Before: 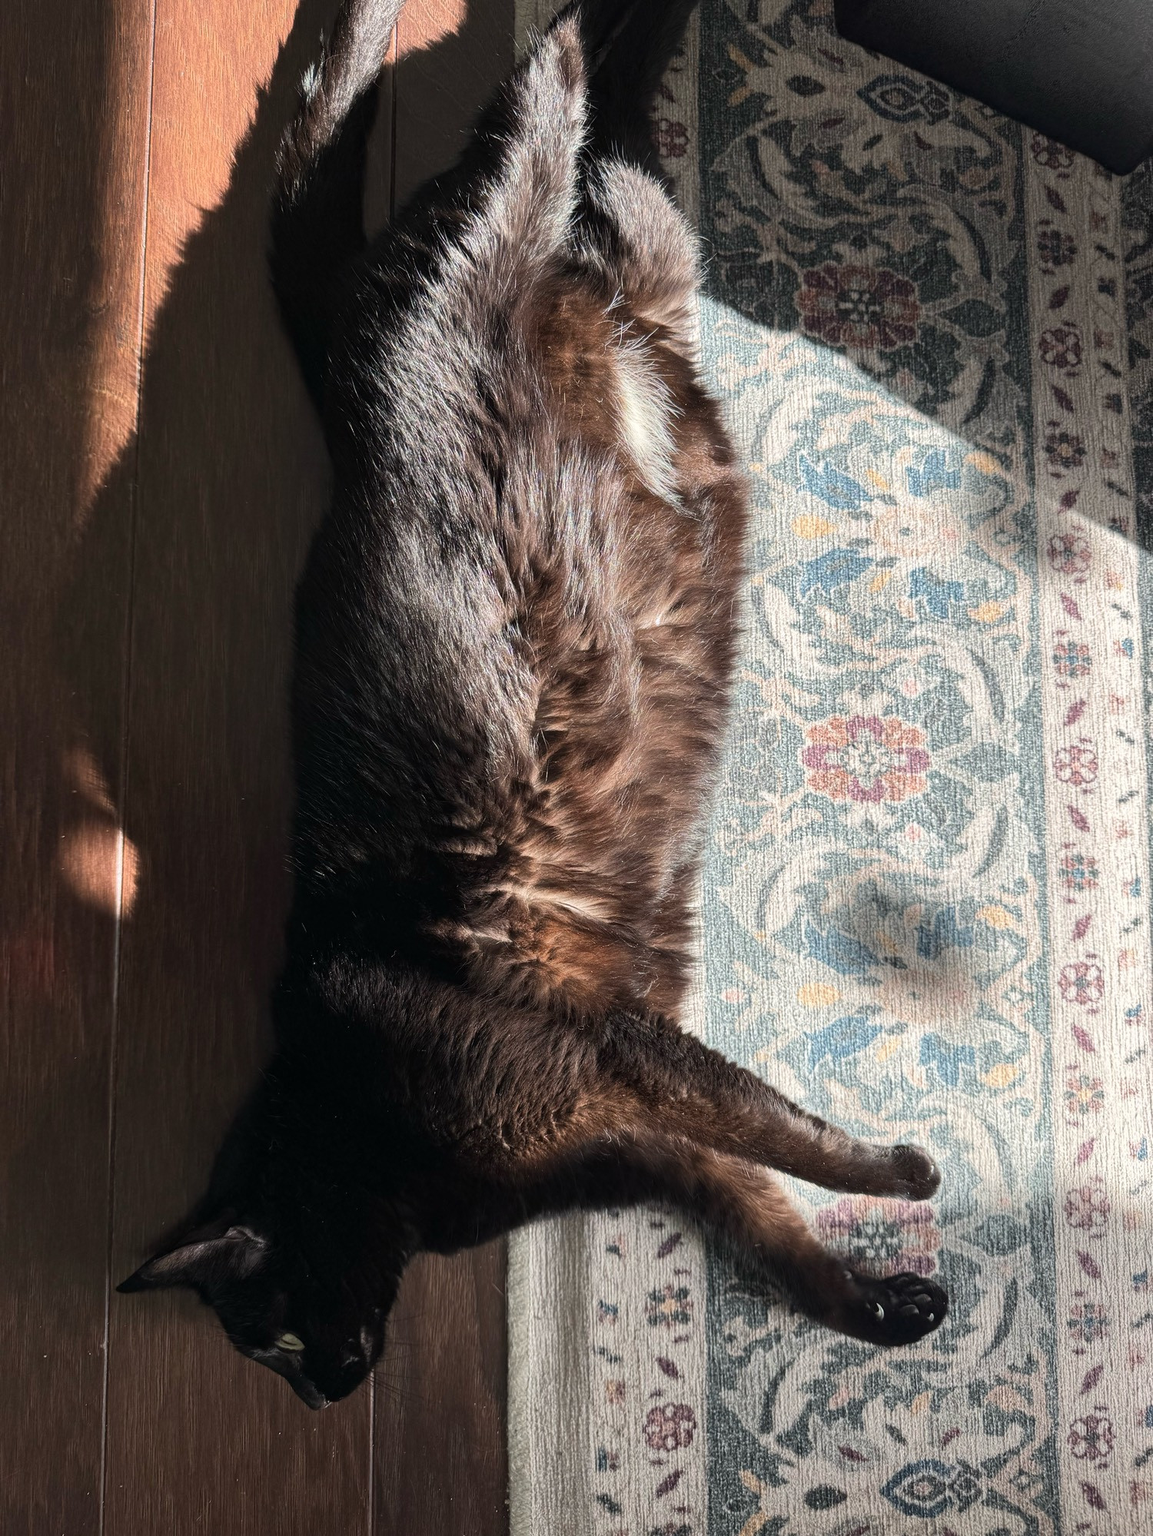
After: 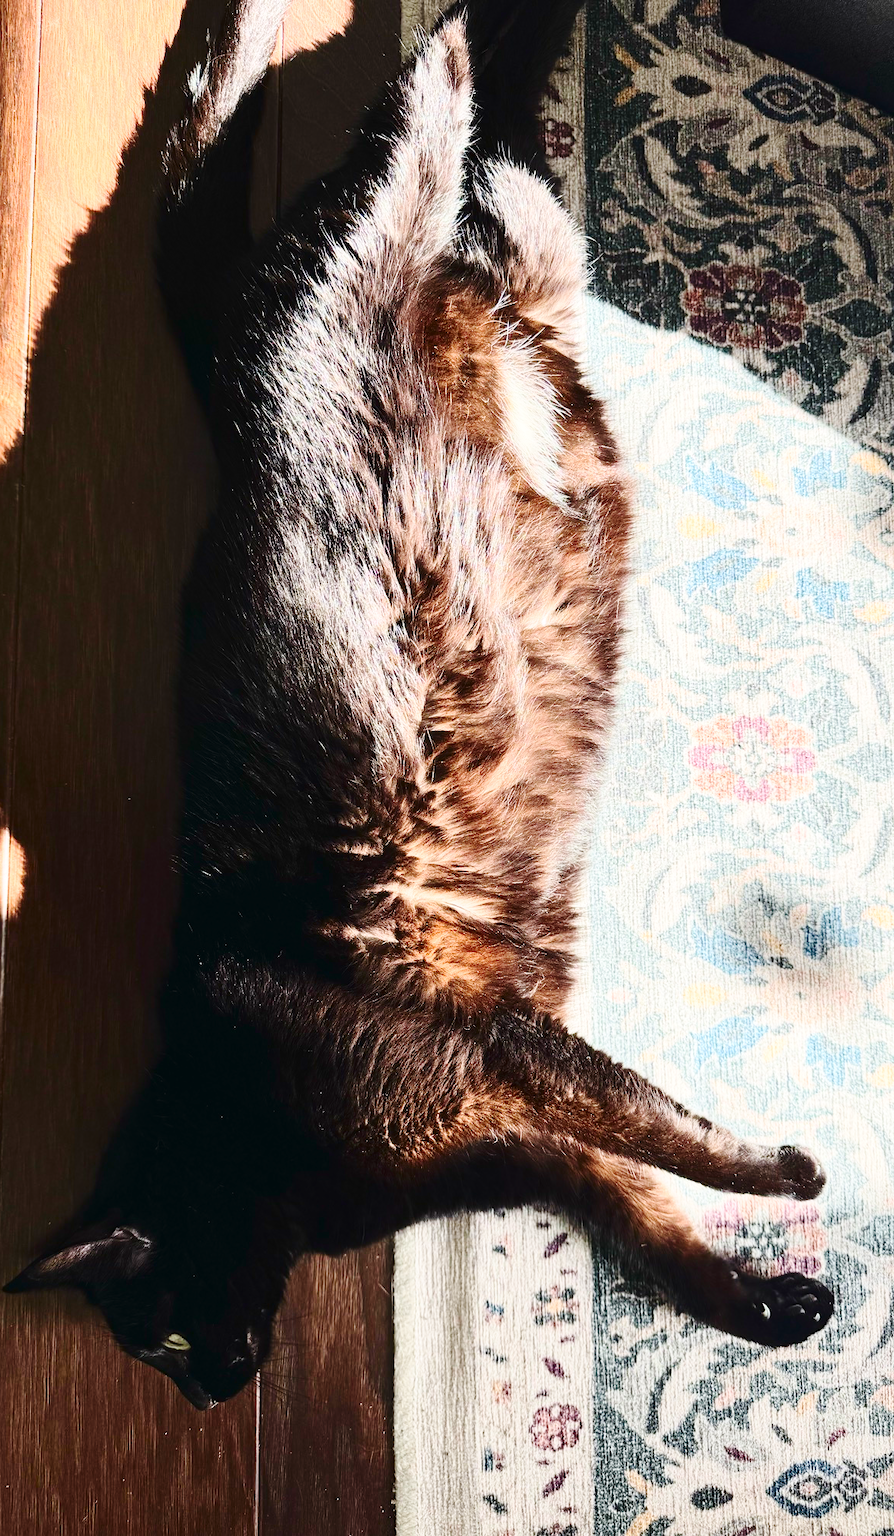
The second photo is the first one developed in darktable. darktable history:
base curve: curves: ch0 [(0, 0.007) (0.028, 0.063) (0.121, 0.311) (0.46, 0.743) (0.859, 0.957) (1, 1)], preserve colors none
color correction: highlights b* -0.057, saturation 1.29
crop: left 9.881%, right 12.454%
contrast brightness saturation: contrast 0.303, brightness -0.068, saturation 0.169
